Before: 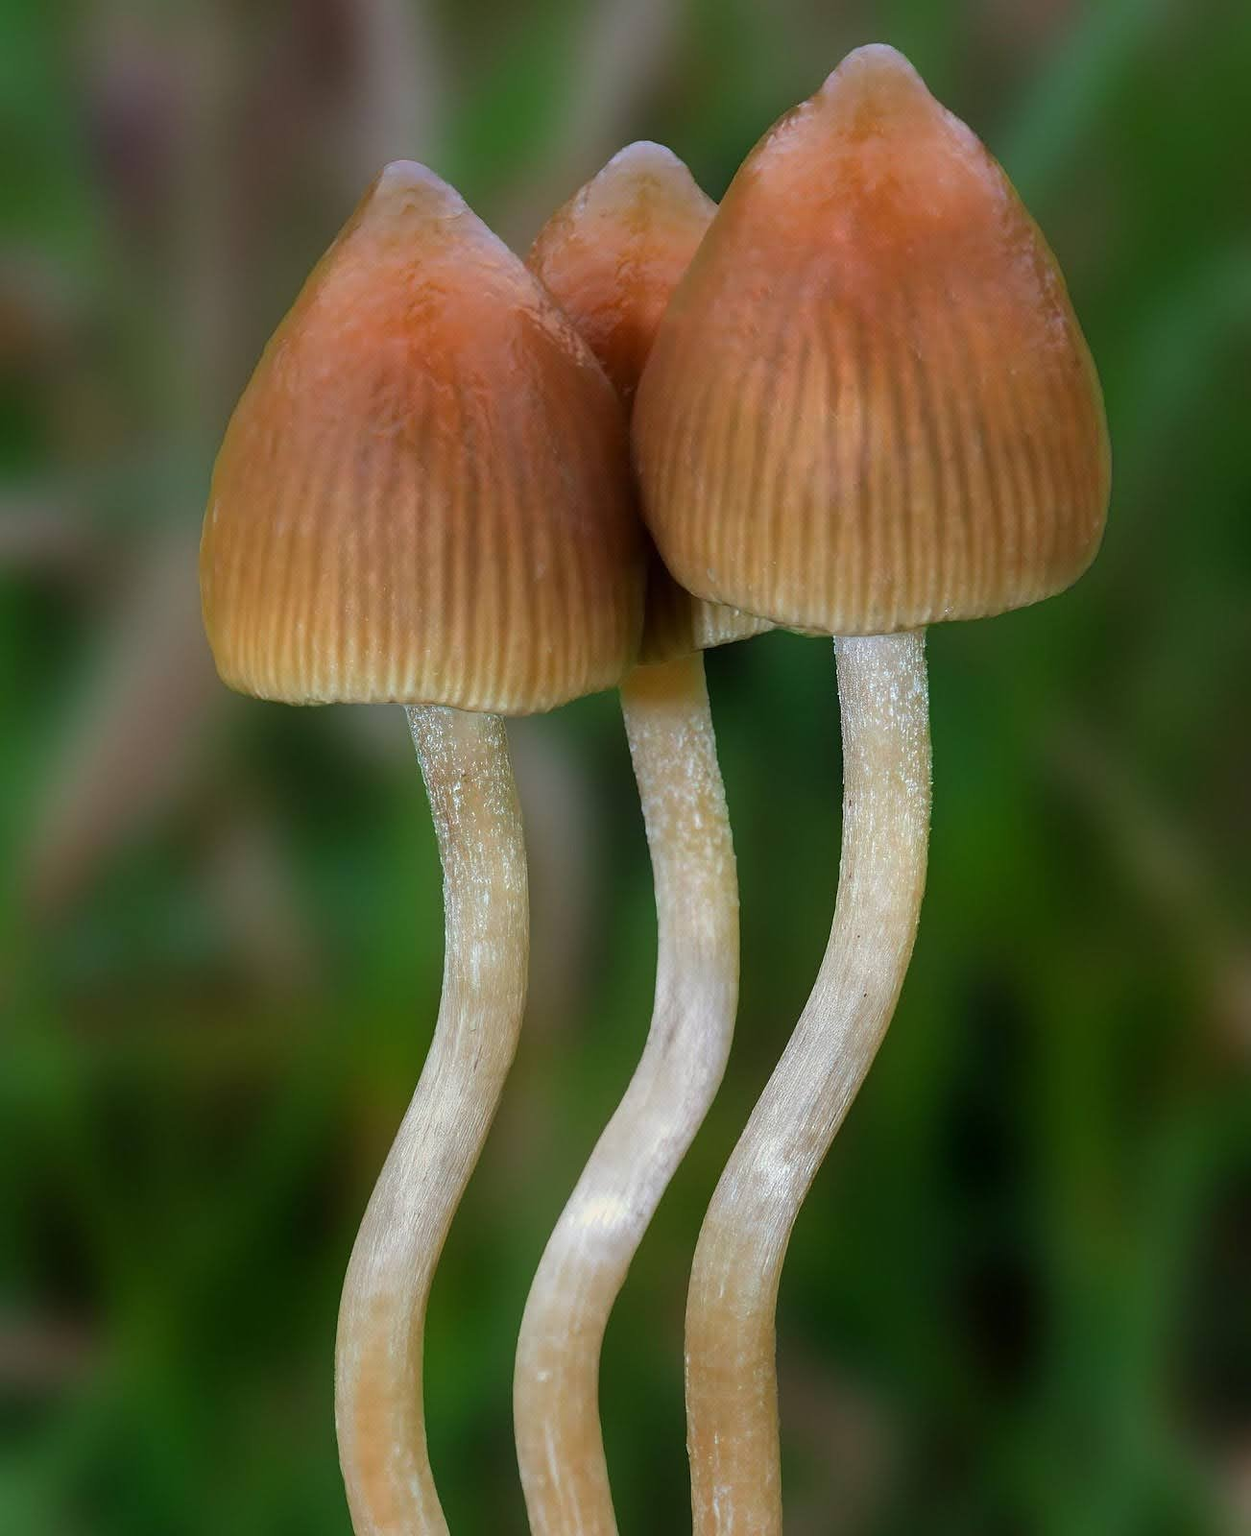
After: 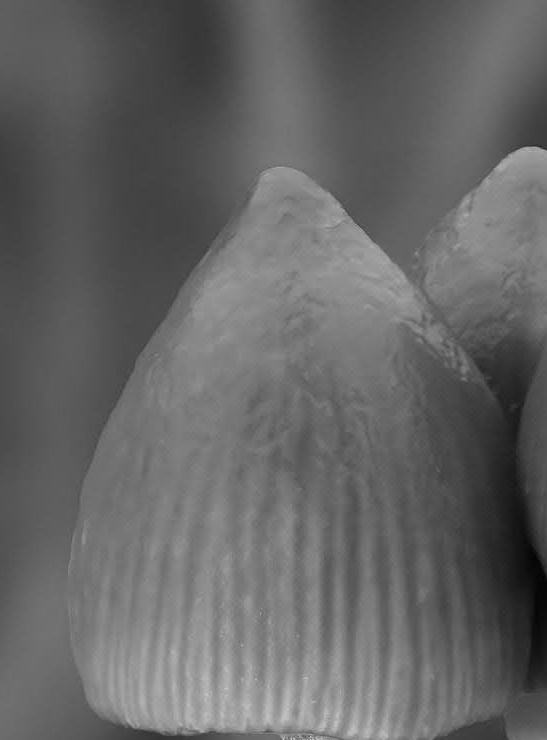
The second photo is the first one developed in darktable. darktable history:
crop and rotate: left 10.817%, top 0.062%, right 47.194%, bottom 53.626%
monochrome: size 3.1
